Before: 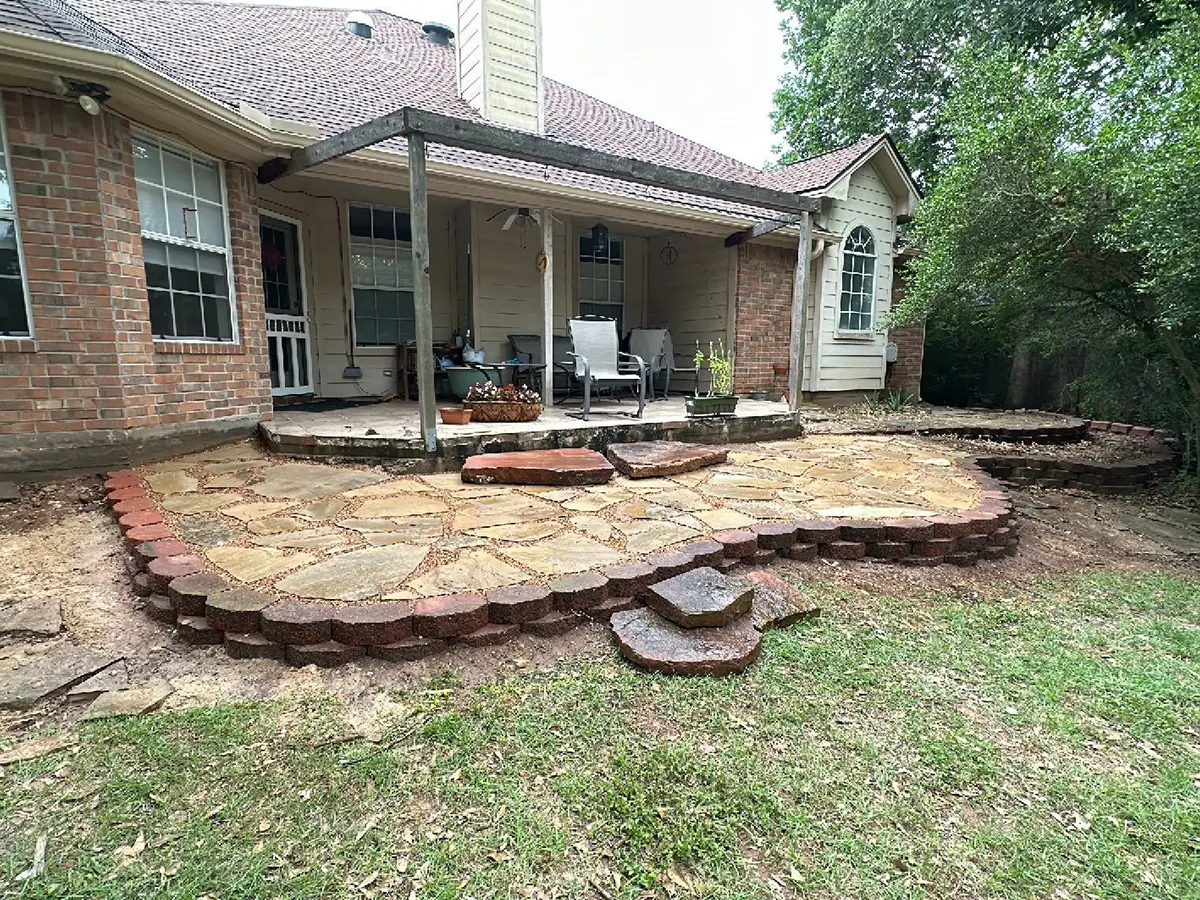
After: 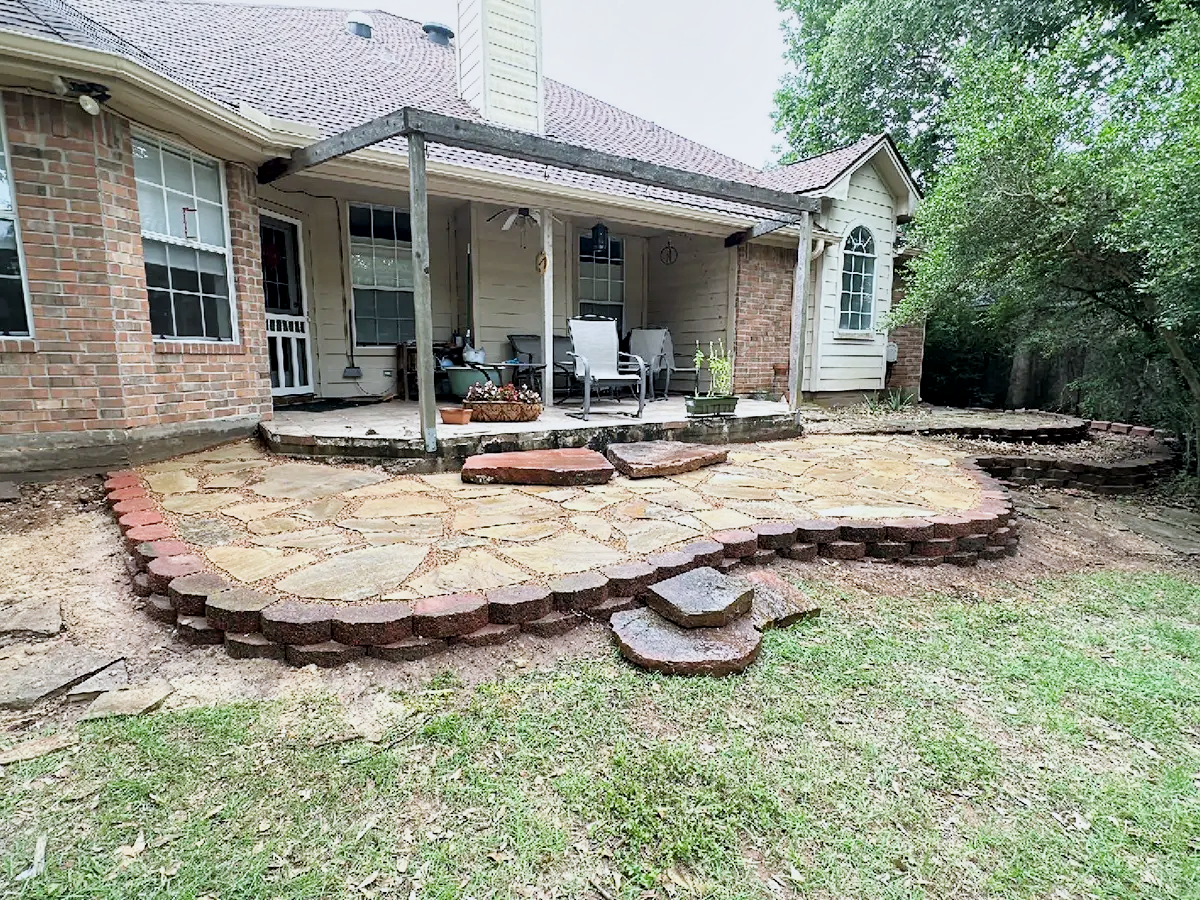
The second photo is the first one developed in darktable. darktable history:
white balance: red 0.974, blue 1.044
local contrast: mode bilateral grid, contrast 25, coarseness 50, detail 123%, midtone range 0.2
filmic rgb: black relative exposure -7.65 EV, white relative exposure 4.56 EV, hardness 3.61
exposure: exposure 0.77 EV, compensate highlight preservation false
